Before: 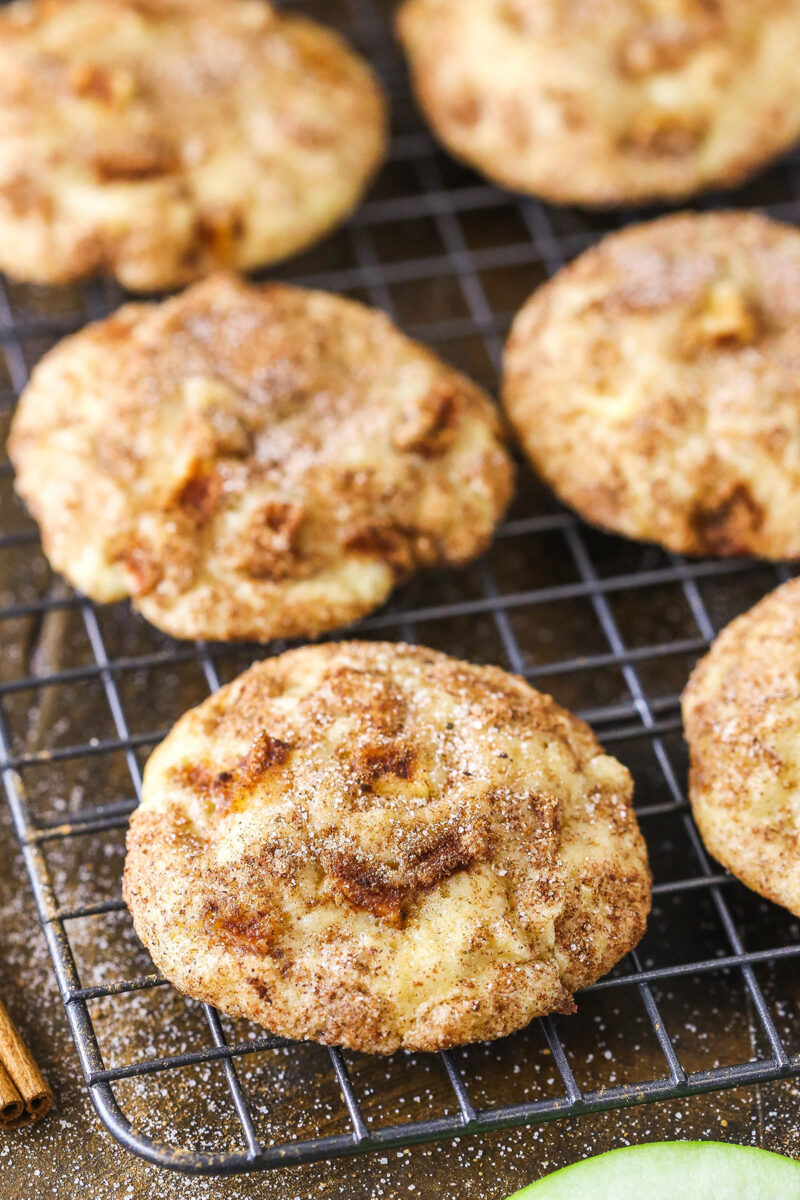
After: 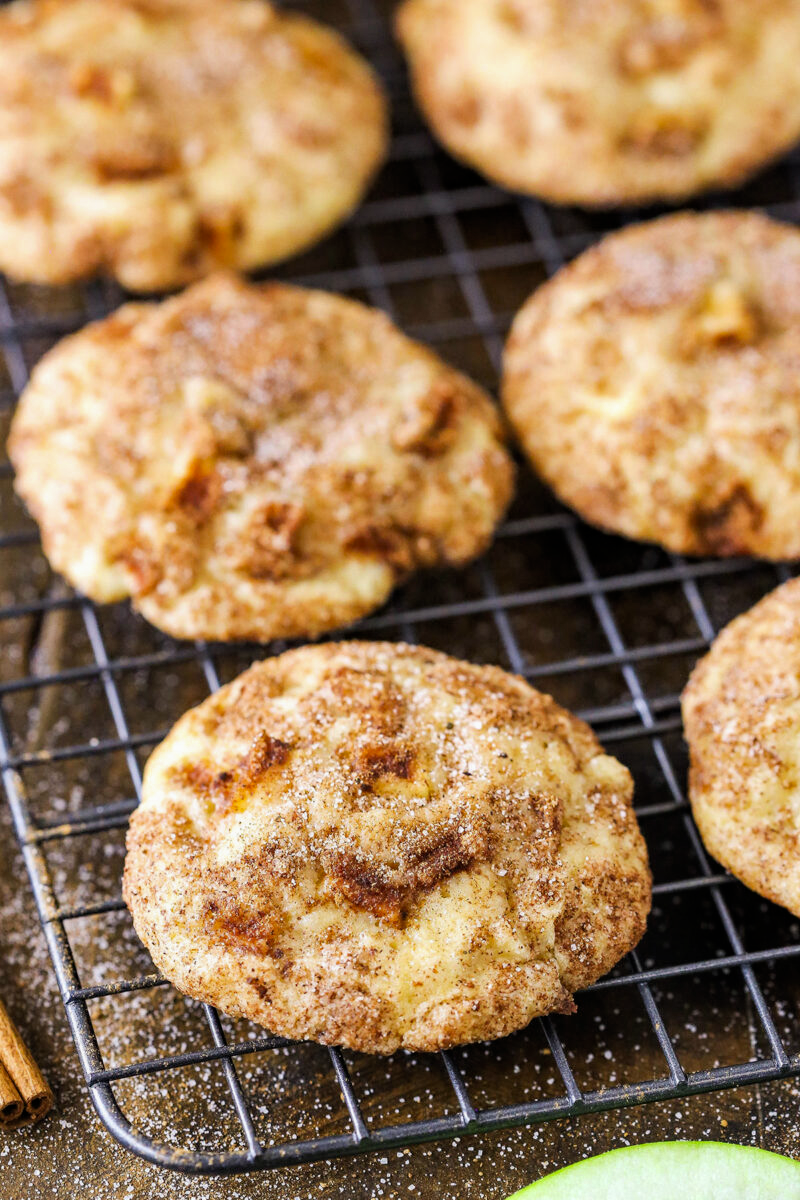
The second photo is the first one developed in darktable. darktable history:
haze removal: compatibility mode true, adaptive false
white balance: emerald 1
filmic rgb: middle gray luminance 18.42%, black relative exposure -11.45 EV, white relative exposure 2.55 EV, threshold 6 EV, target black luminance 0%, hardness 8.41, latitude 99%, contrast 1.084, shadows ↔ highlights balance 0.505%, add noise in highlights 0, preserve chrominance max RGB, color science v3 (2019), use custom middle-gray values true, iterations of high-quality reconstruction 0, contrast in highlights soft, enable highlight reconstruction true
color zones: curves: ch0 [(0.25, 0.5) (0.463, 0.627) (0.484, 0.637) (0.75, 0.5)]
